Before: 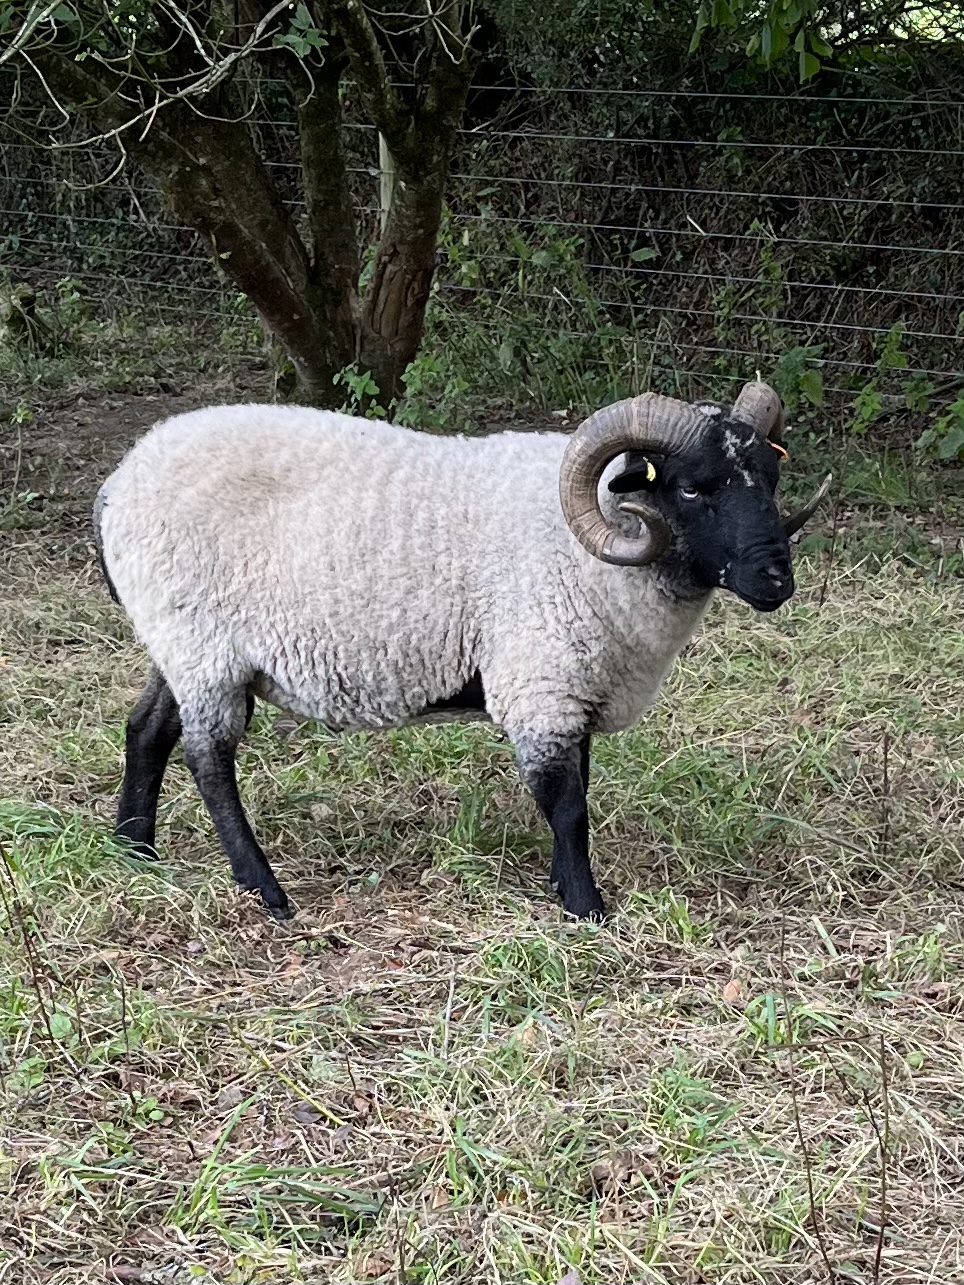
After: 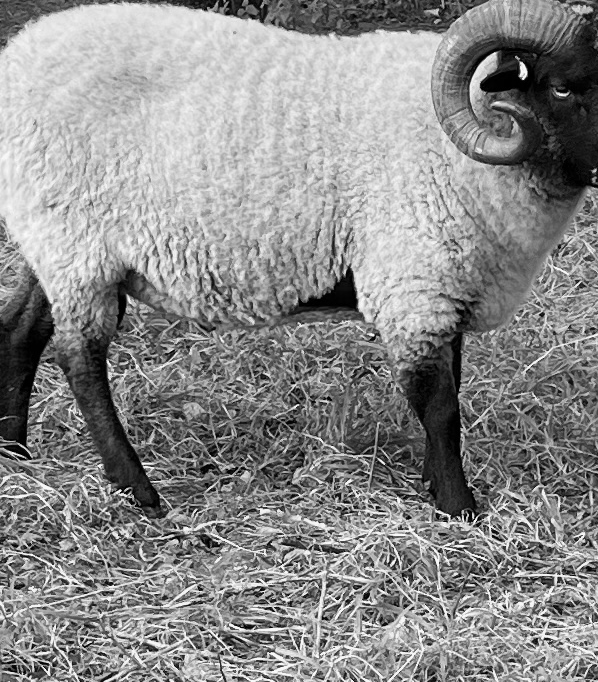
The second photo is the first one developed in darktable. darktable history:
monochrome: a -11.7, b 1.62, size 0.5, highlights 0.38
crop: left 13.312%, top 31.28%, right 24.627%, bottom 15.582%
color correction: highlights a* 5.81, highlights b* 4.84
